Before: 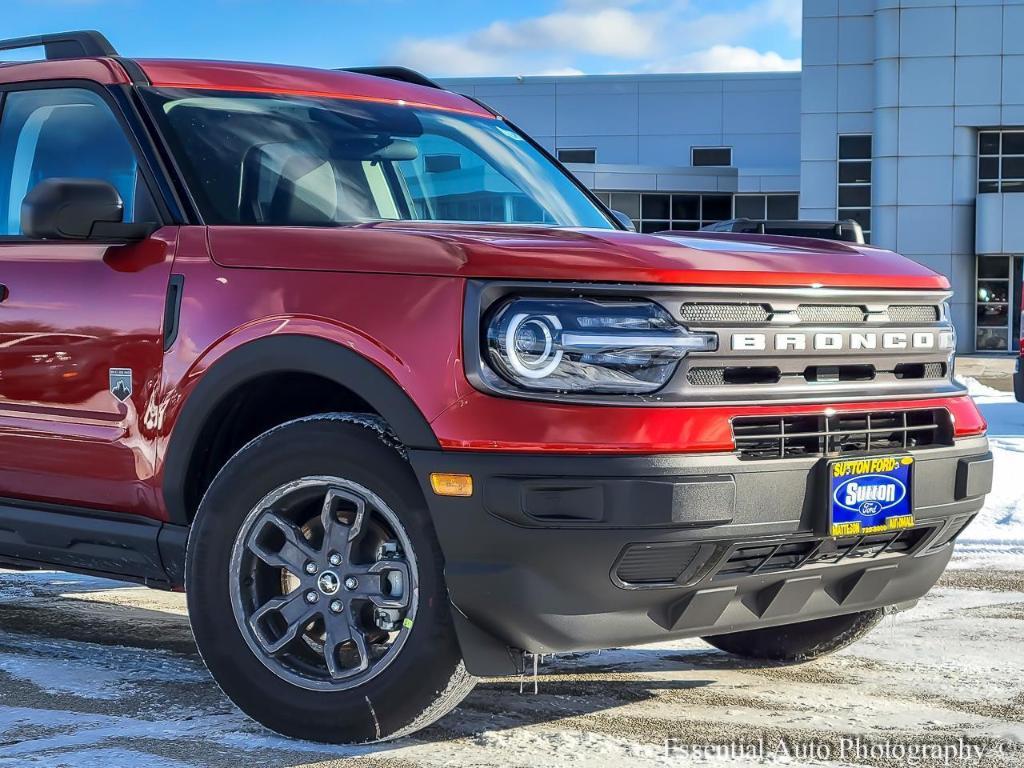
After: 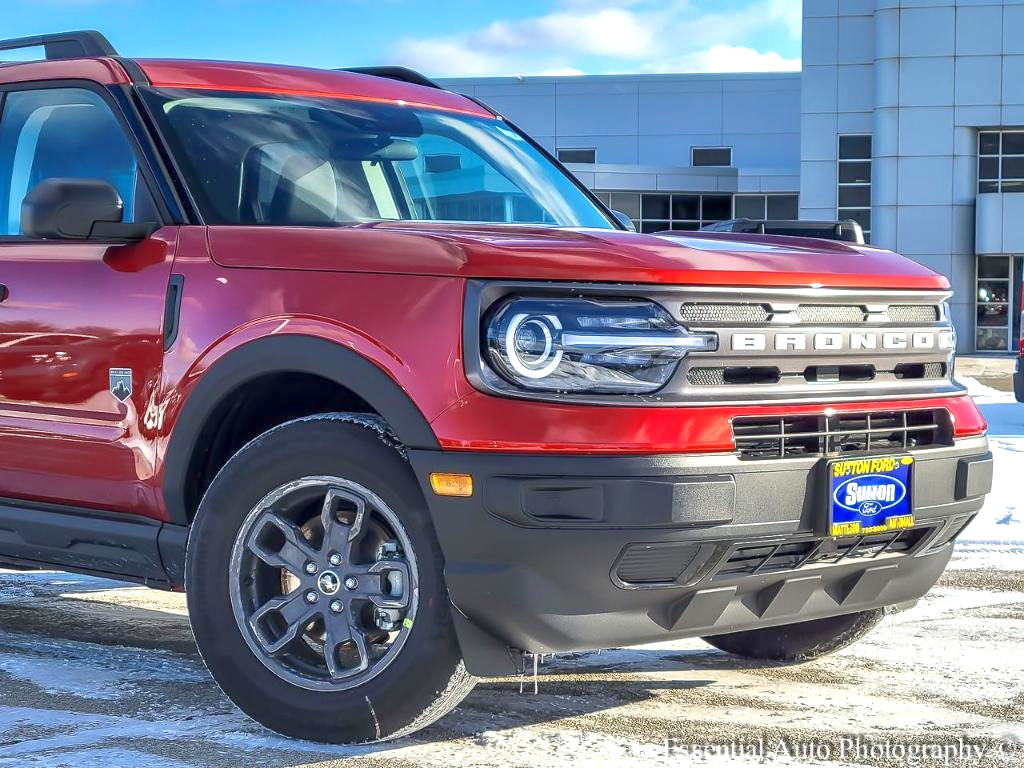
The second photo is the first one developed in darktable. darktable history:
exposure: exposure 0.771 EV, compensate exposure bias true, compensate highlight preservation false
tone equalizer: -8 EV 0.241 EV, -7 EV 0.387 EV, -6 EV 0.392 EV, -5 EV 0.236 EV, -3 EV -0.278 EV, -2 EV -0.39 EV, -1 EV -0.414 EV, +0 EV -0.263 EV, edges refinement/feathering 500, mask exposure compensation -1.57 EV, preserve details no
